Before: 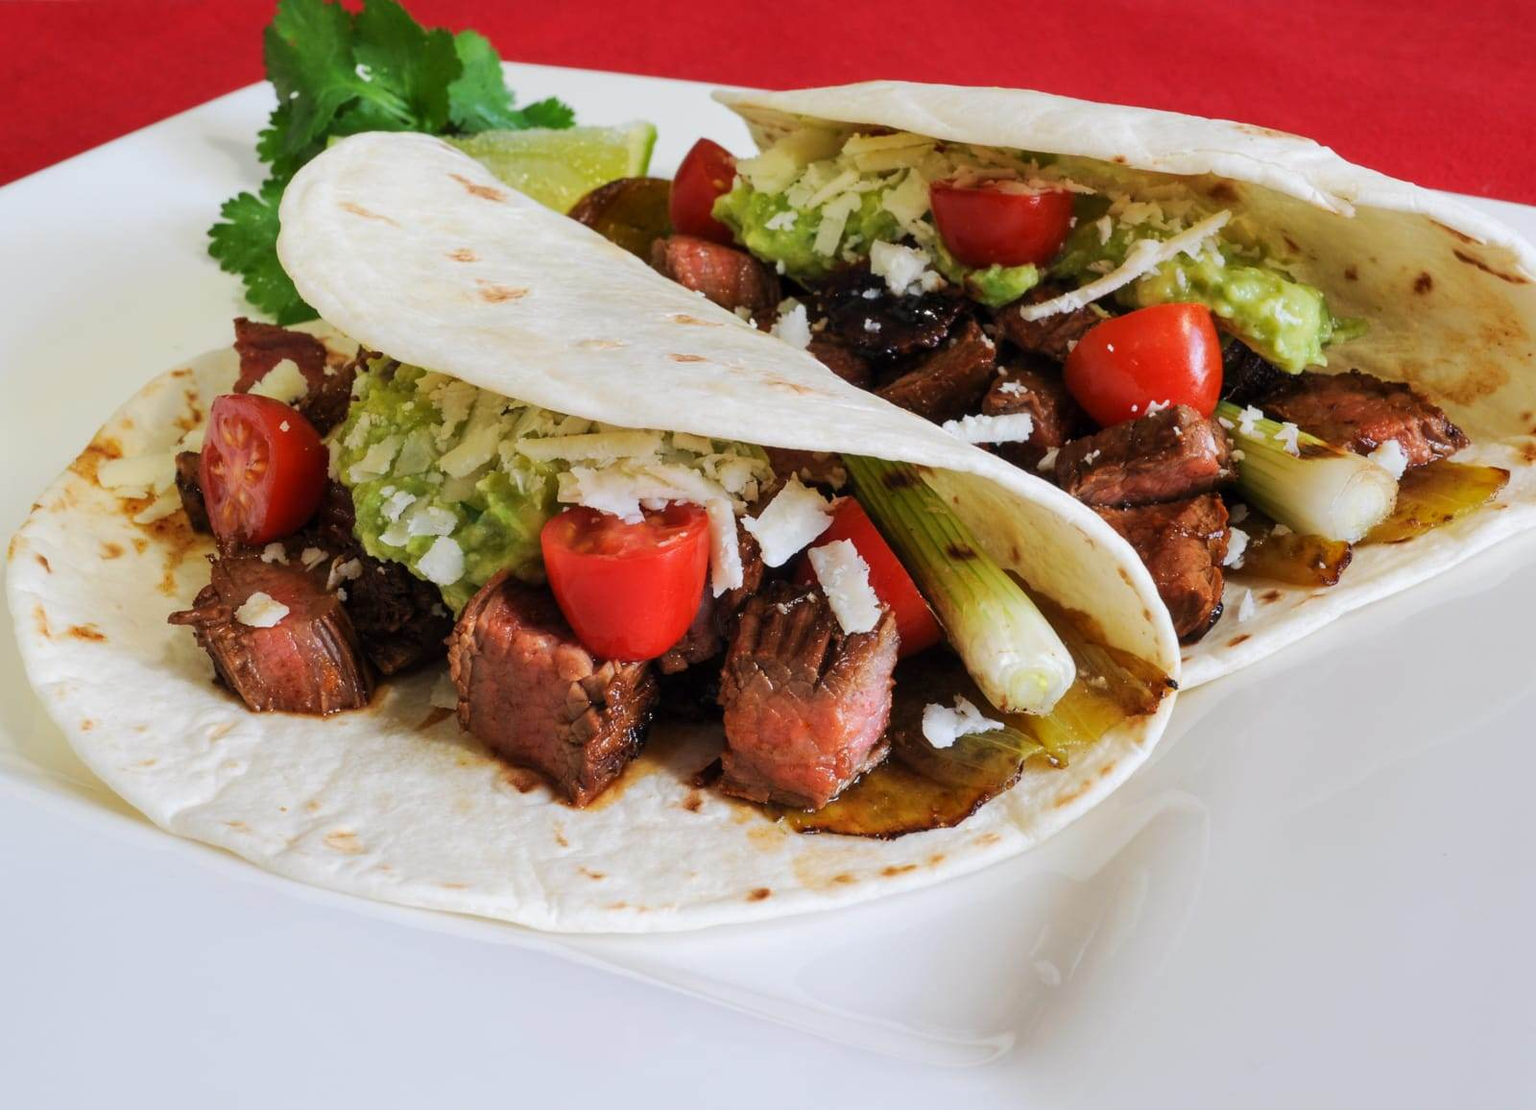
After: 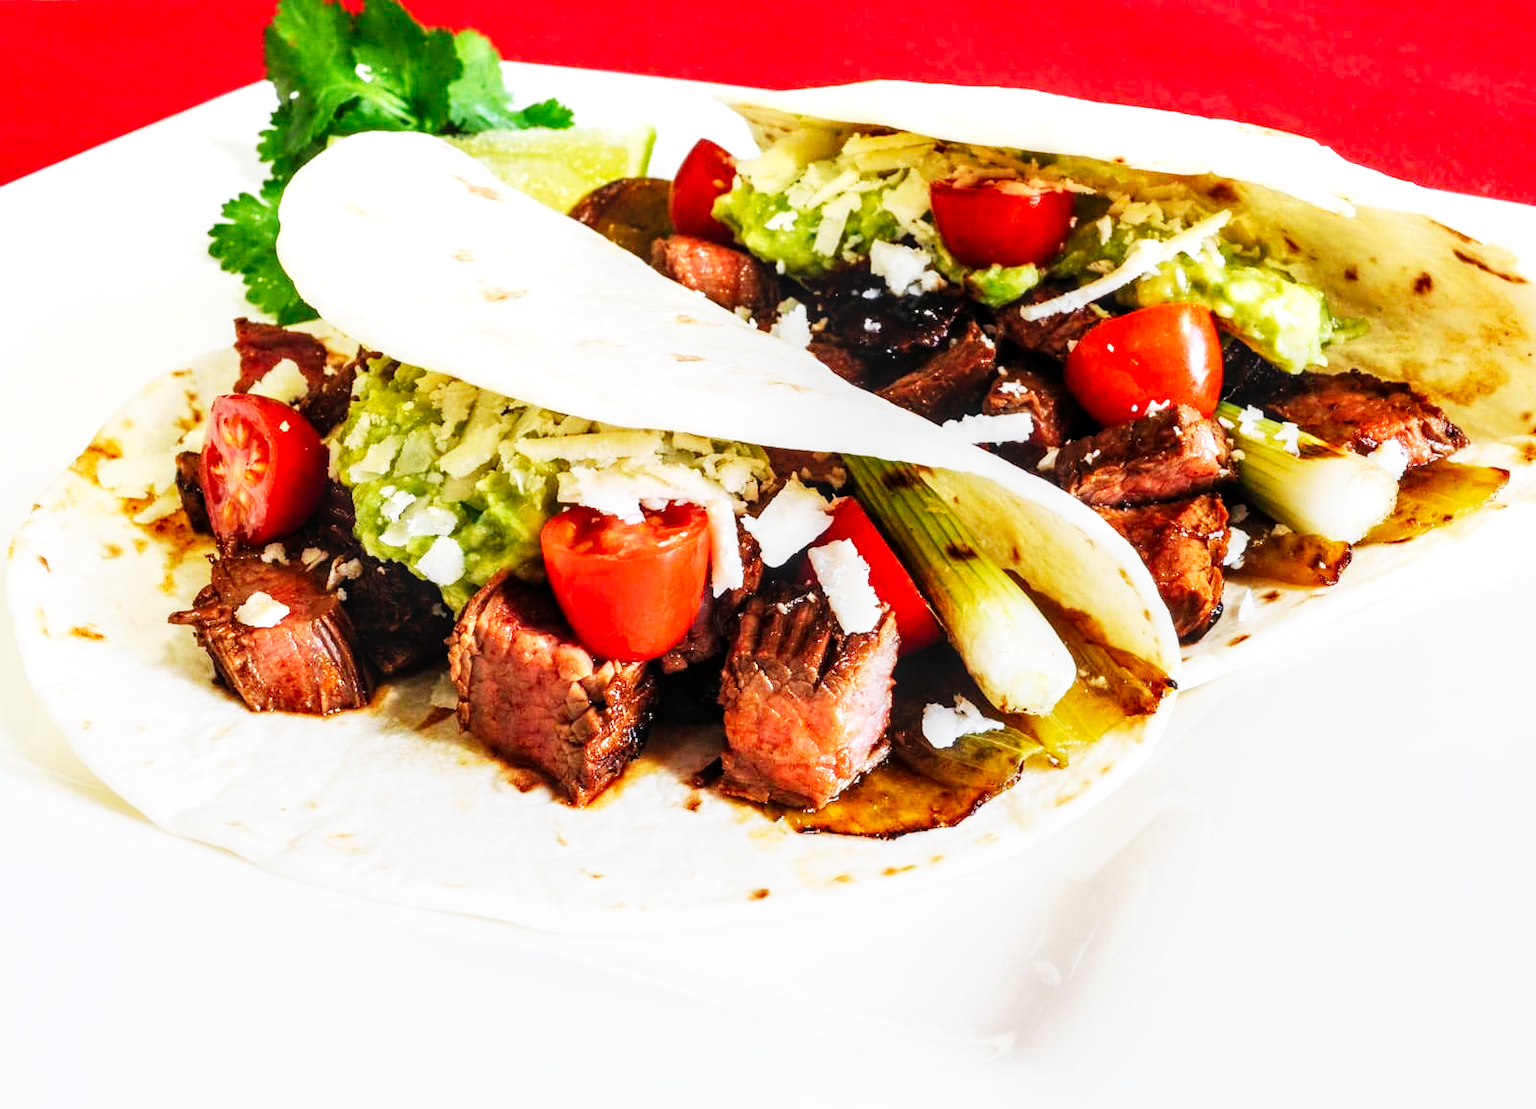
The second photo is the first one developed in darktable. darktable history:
local contrast: detail 130%
base curve: curves: ch0 [(0, 0) (0.007, 0.004) (0.027, 0.03) (0.046, 0.07) (0.207, 0.54) (0.442, 0.872) (0.673, 0.972) (1, 1)], preserve colors none
